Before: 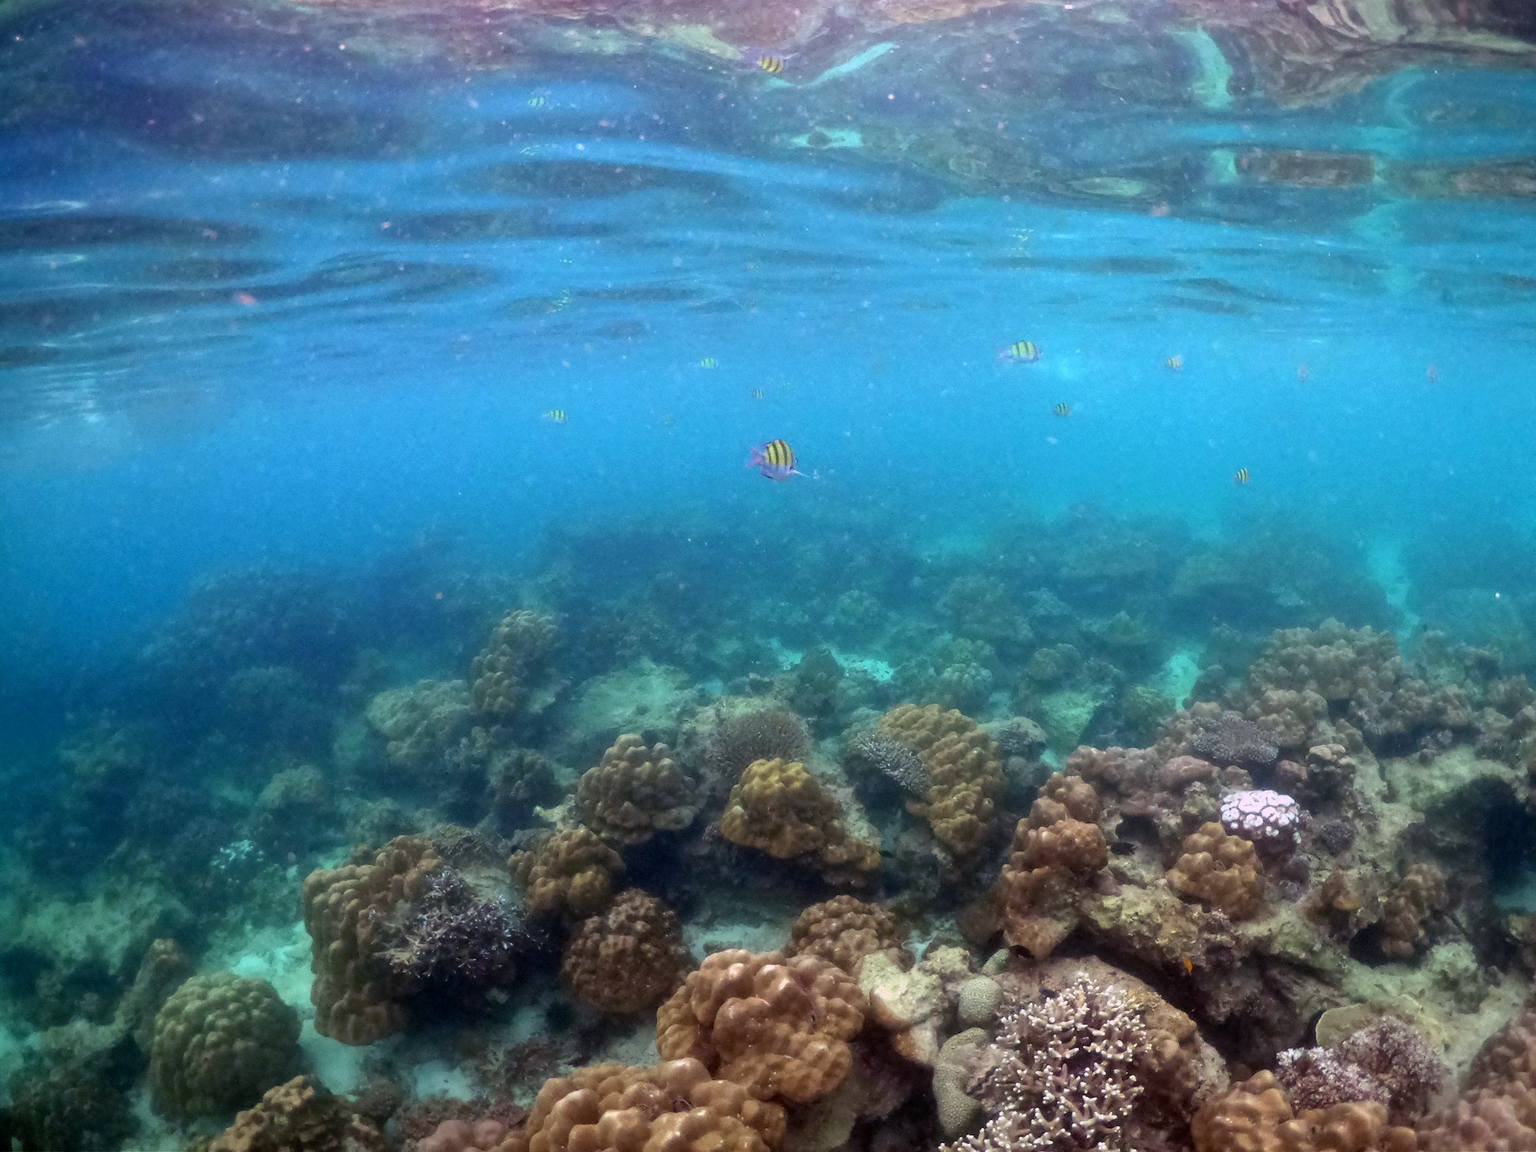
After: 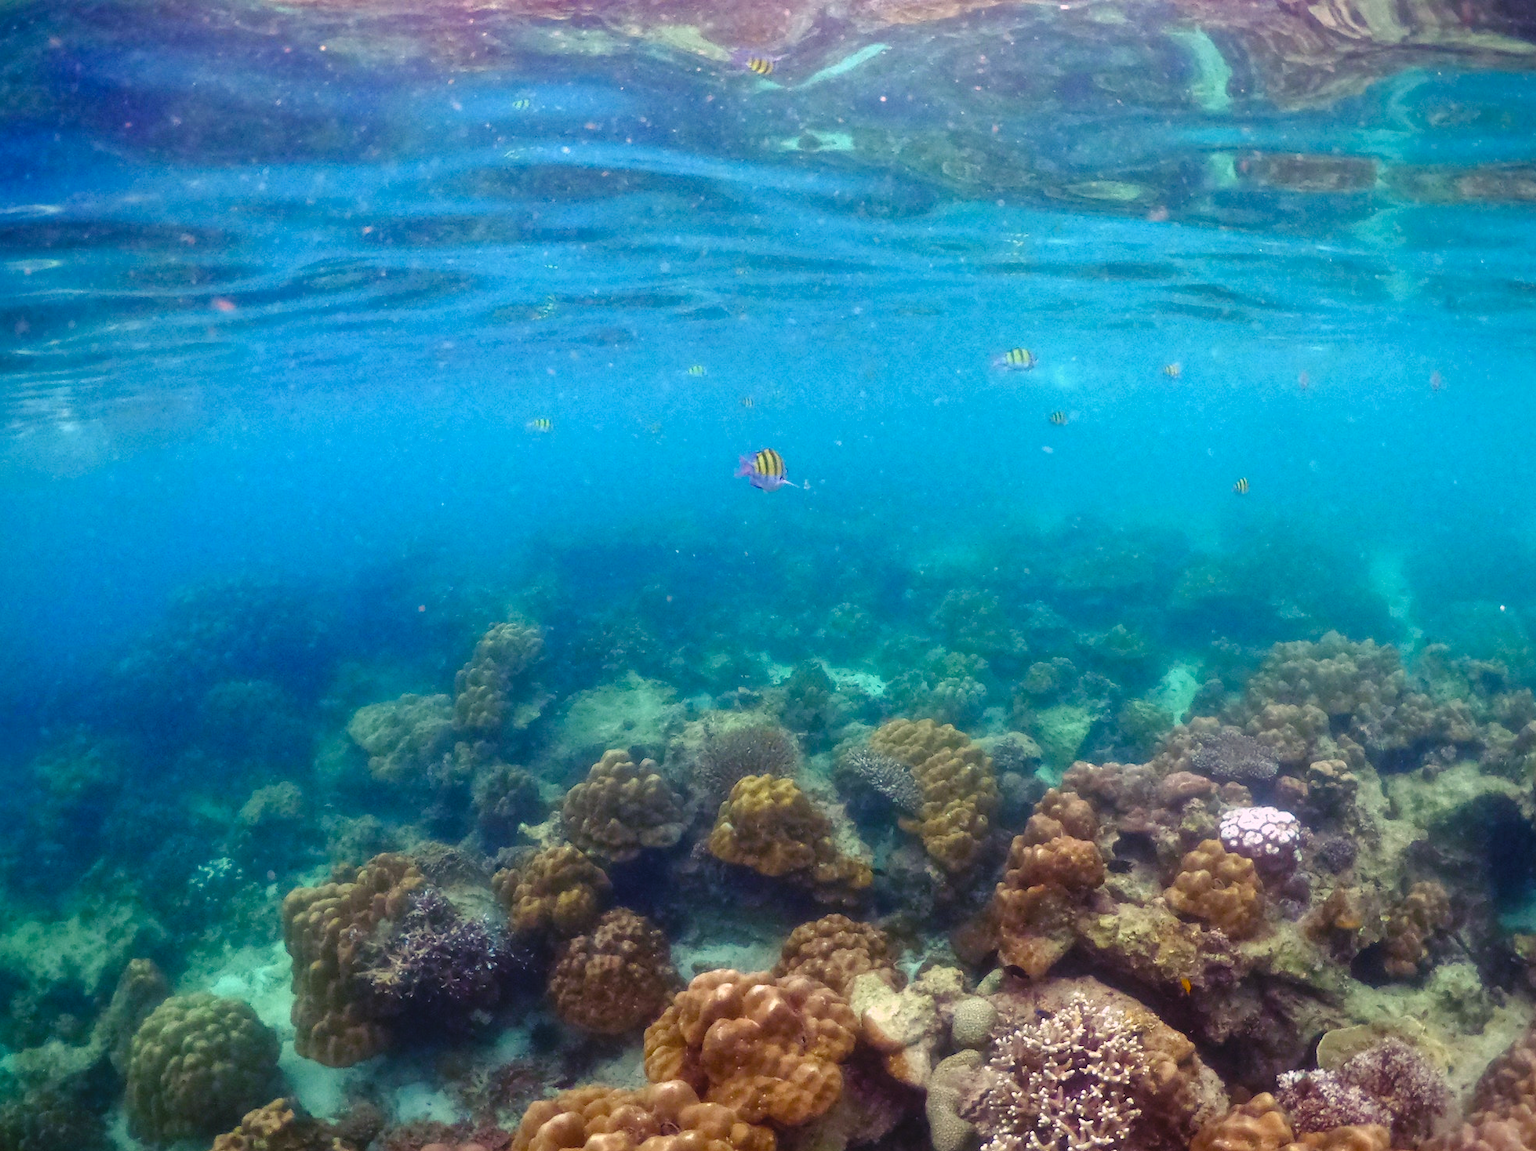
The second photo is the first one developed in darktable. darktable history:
color balance rgb: shadows lift › chroma 3%, shadows lift › hue 280.8°, power › hue 330°, highlights gain › chroma 3%, highlights gain › hue 75.6°, global offset › luminance 0.7%, perceptual saturation grading › global saturation 20%, perceptual saturation grading › highlights -25%, perceptual saturation grading › shadows 50%, global vibrance 20.33%
crop: left 1.743%, right 0.268%, bottom 2.011%
shadows and highlights: radius 171.16, shadows 27, white point adjustment 3.13, highlights -67.95, soften with gaussian
bloom: size 9%, threshold 100%, strength 7%
